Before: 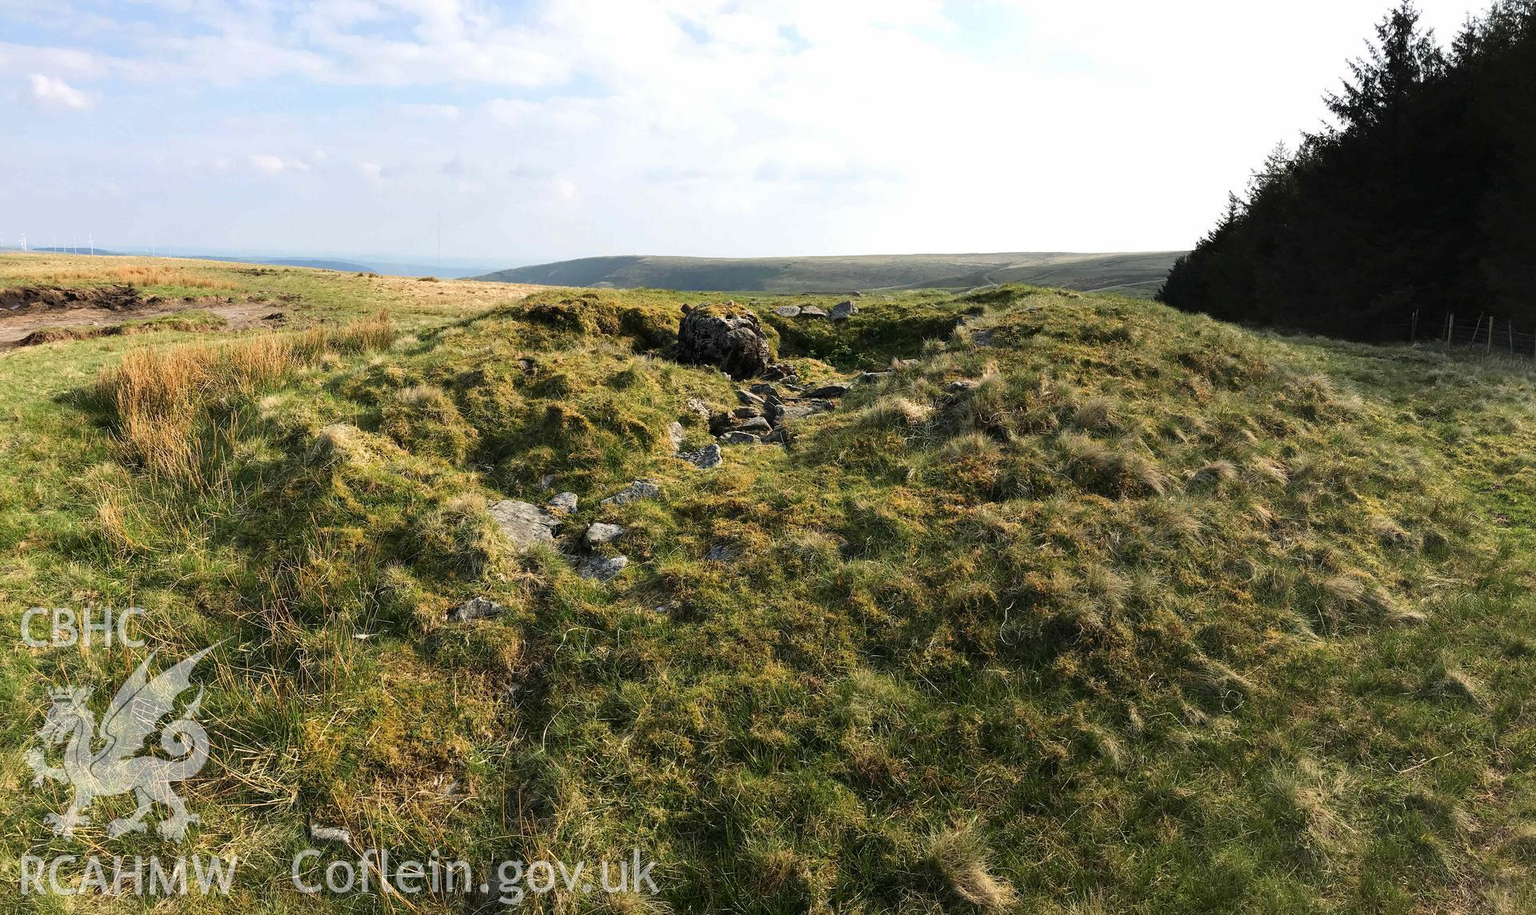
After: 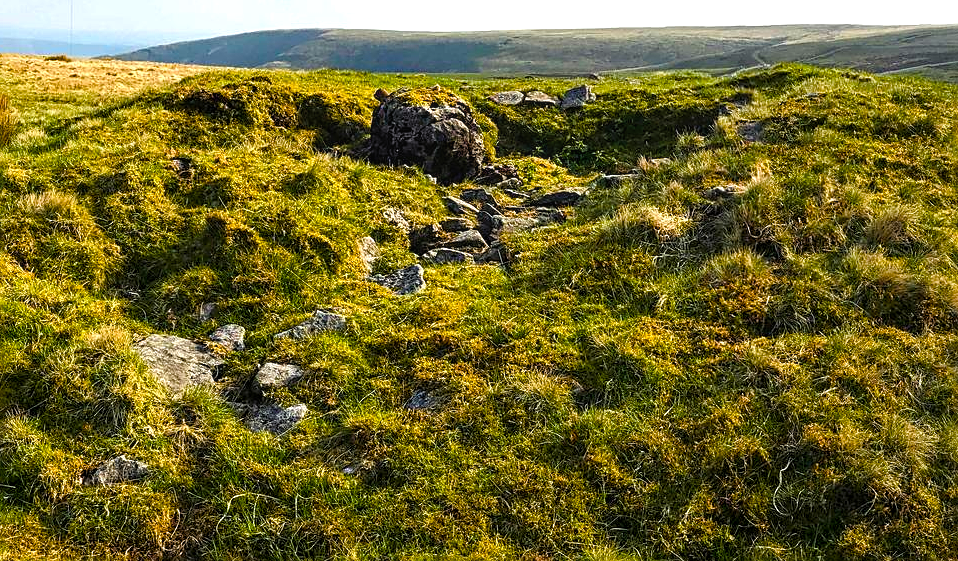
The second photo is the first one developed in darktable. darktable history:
local contrast: on, module defaults
color balance rgb: shadows lift › chroma 3.224%, shadows lift › hue 278.71°, power › hue 329.02°, linear chroma grading › shadows -29.46%, linear chroma grading › global chroma 35.042%, perceptual saturation grading › global saturation 54.416%, perceptual saturation grading › highlights -50.356%, perceptual saturation grading › mid-tones 40.149%, perceptual saturation grading › shadows 30.687%, perceptual brilliance grading › highlights 5.369%, perceptual brilliance grading › shadows -9.222%, contrast 4.723%
sharpen: on, module defaults
crop: left 24.858%, top 25.504%, right 25.227%, bottom 25.41%
